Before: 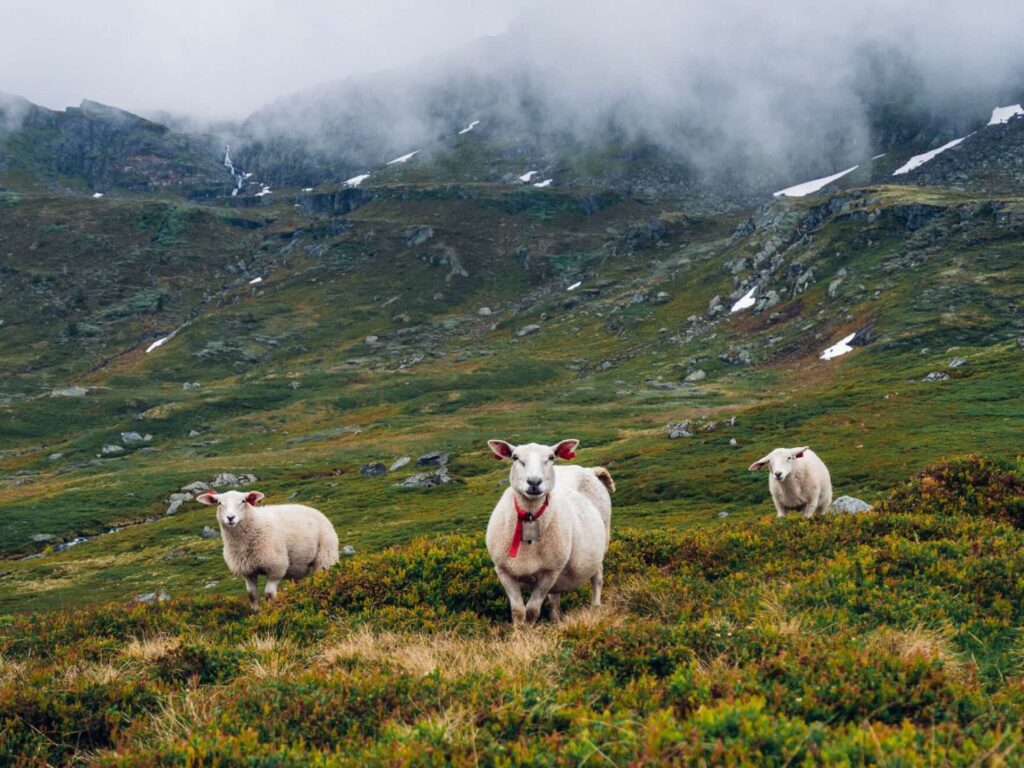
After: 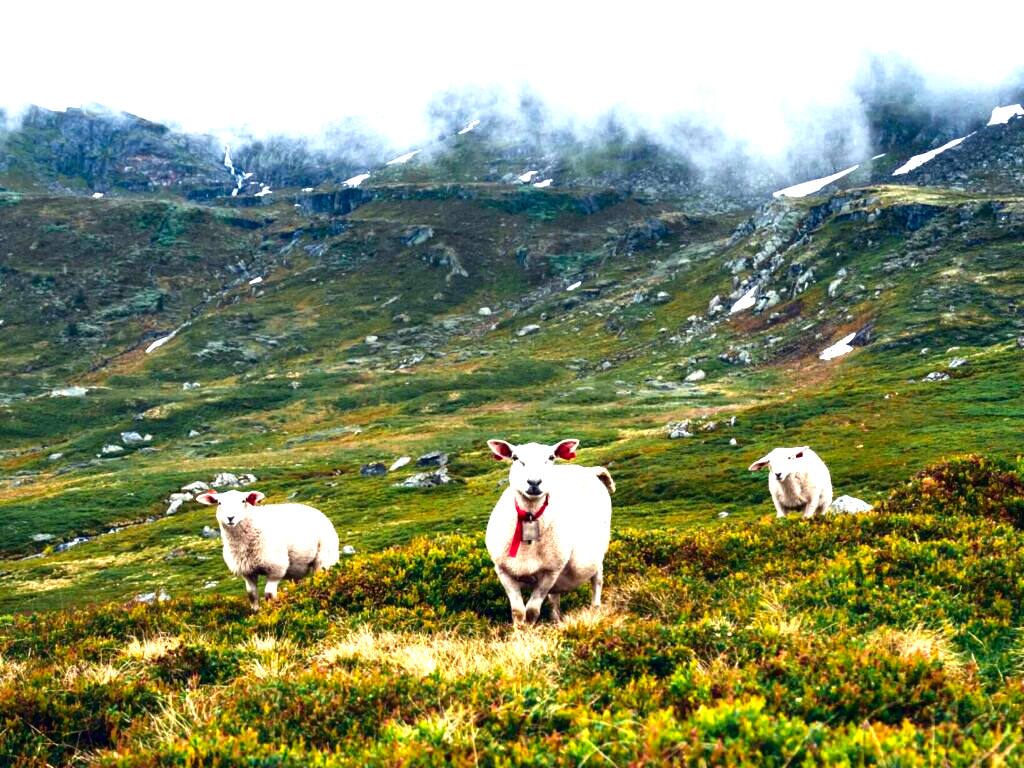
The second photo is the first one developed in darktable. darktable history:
exposure: black level correction 0.001, exposure 1.646 EV, compensate exposure bias true, compensate highlight preservation false
contrast brightness saturation: contrast 0.1, brightness -0.26, saturation 0.14
